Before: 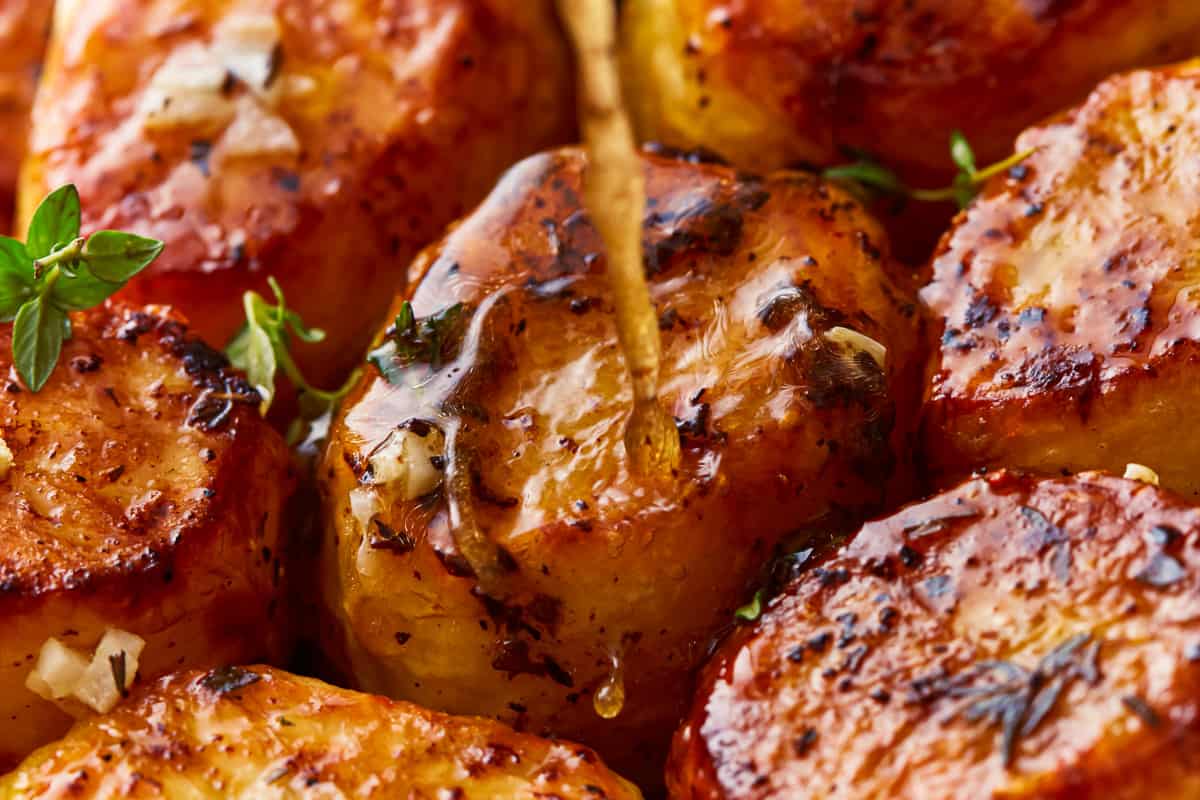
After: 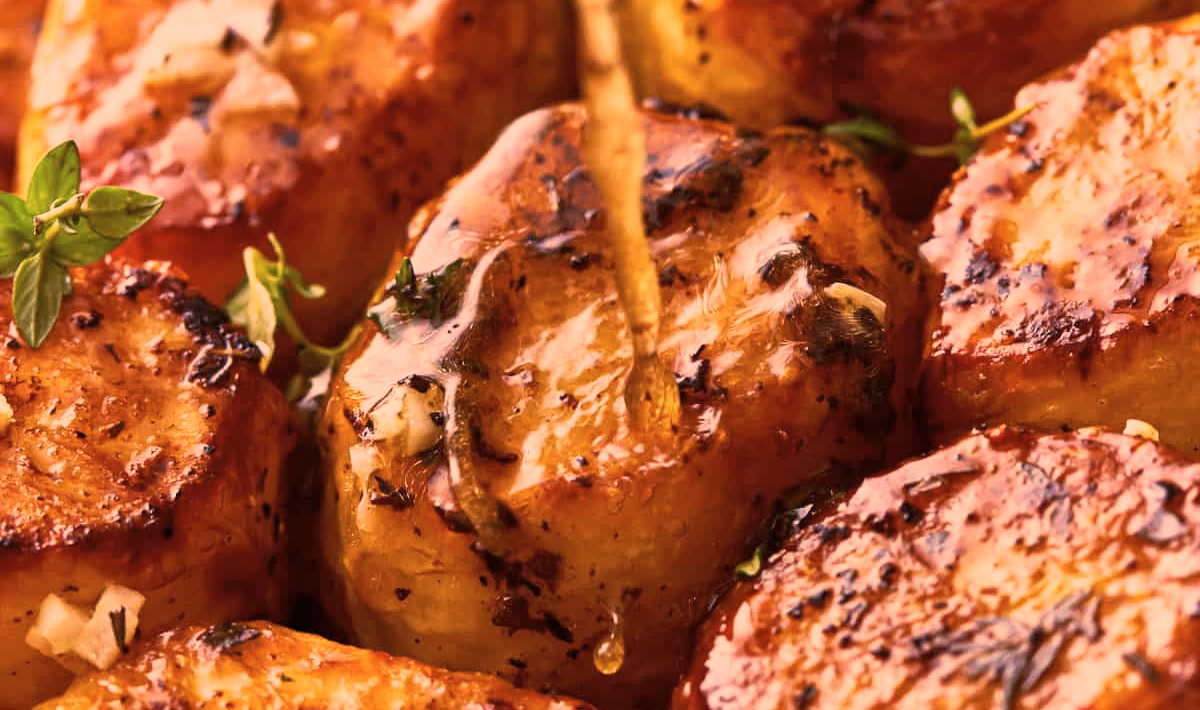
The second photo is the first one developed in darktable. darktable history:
crop and rotate: top 5.579%, bottom 5.592%
color correction: highlights a* 39.79, highlights b* 39.93, saturation 0.687
base curve: curves: ch0 [(0, 0) (0.088, 0.125) (0.176, 0.251) (0.354, 0.501) (0.613, 0.749) (1, 0.877)], preserve colors none
